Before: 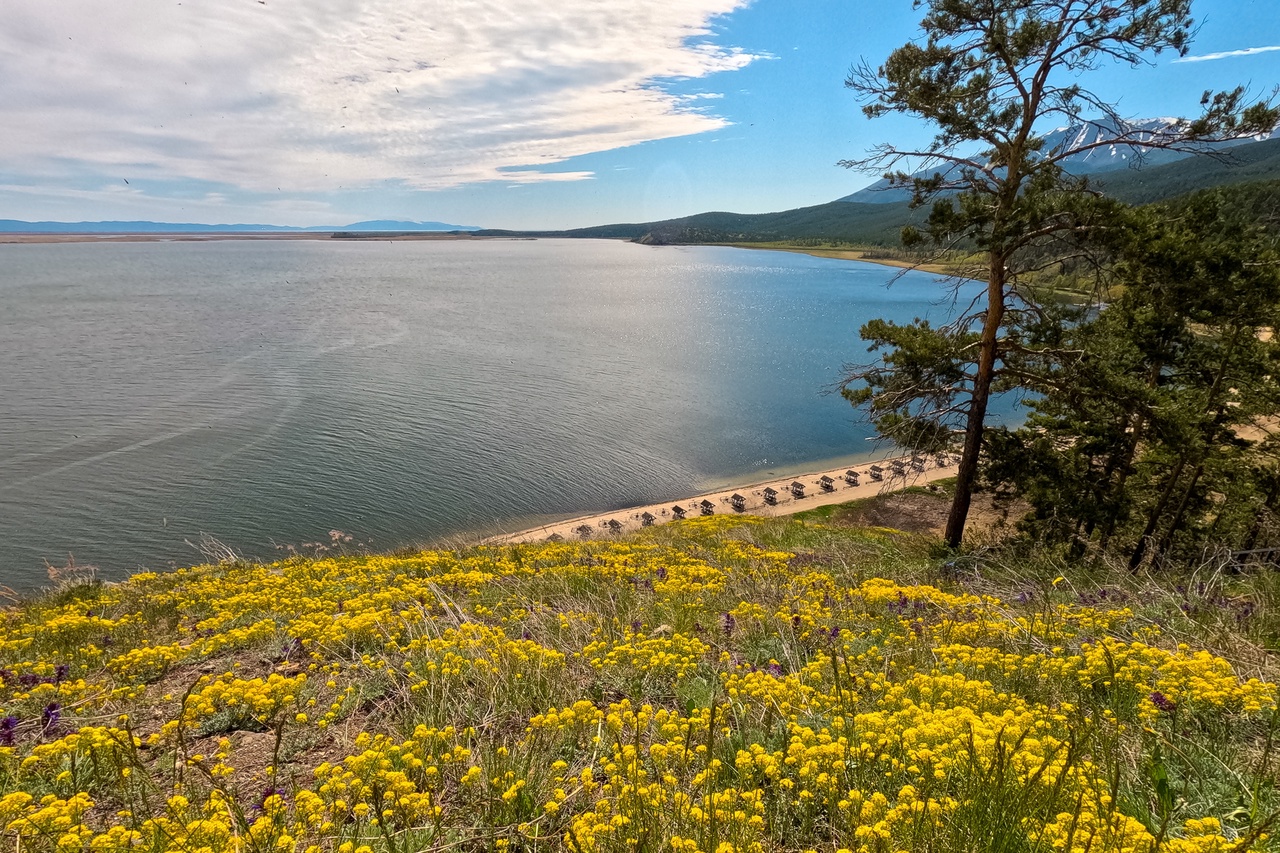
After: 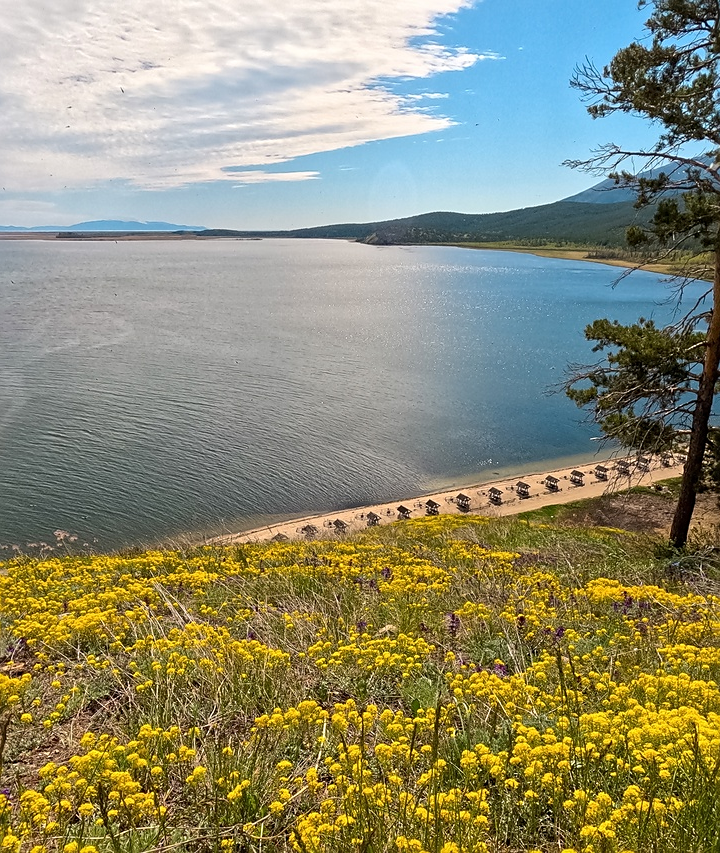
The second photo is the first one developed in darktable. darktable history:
sharpen: radius 1.864, amount 0.398, threshold 1.271
crop: left 21.496%, right 22.254%
